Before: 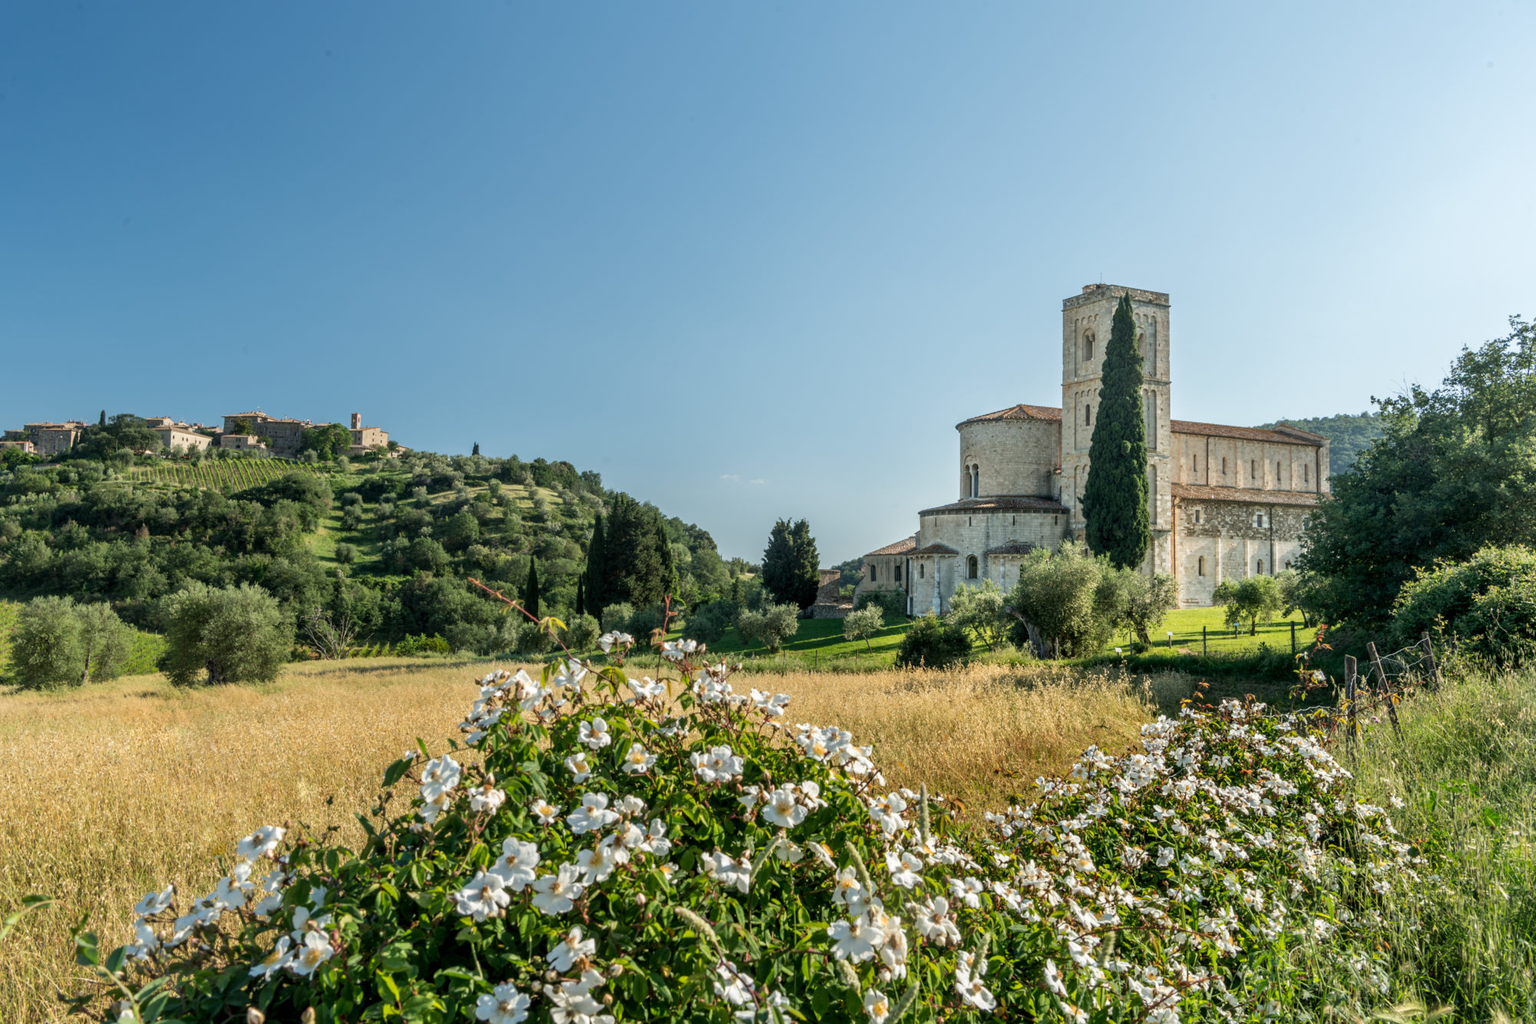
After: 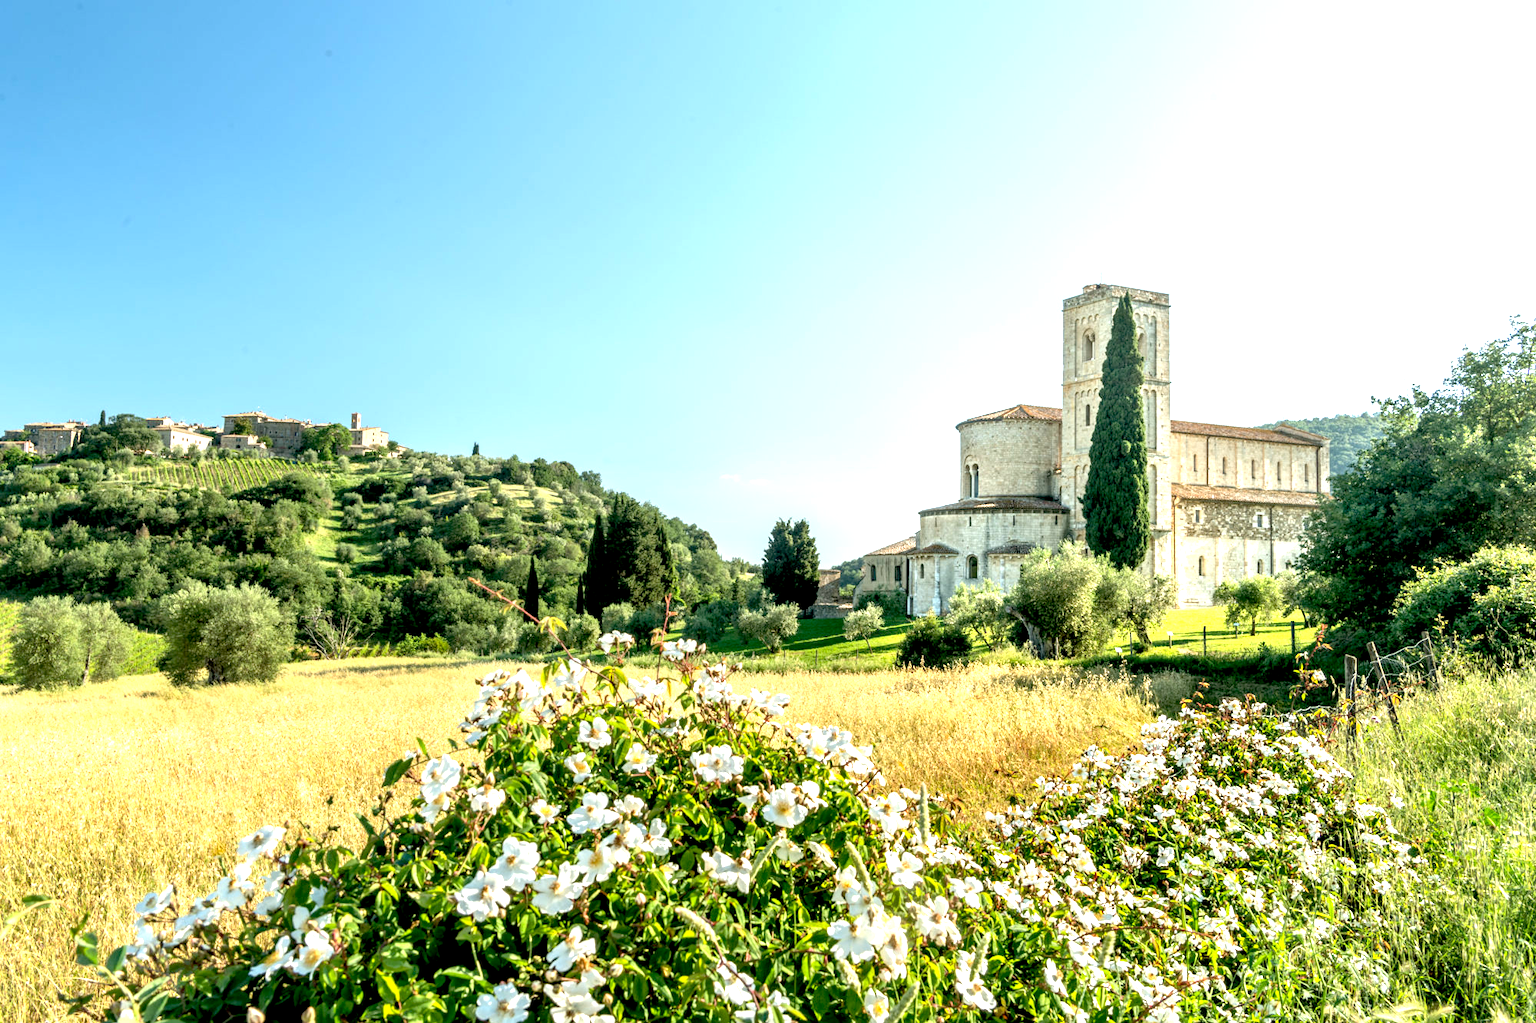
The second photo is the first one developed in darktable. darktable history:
exposure: black level correction 0.009, exposure 1.425 EV, compensate highlight preservation false
color balance: mode lift, gamma, gain (sRGB), lift [1.04, 1, 1, 0.97], gamma [1.01, 1, 1, 0.97], gain [0.96, 1, 1, 0.97]
